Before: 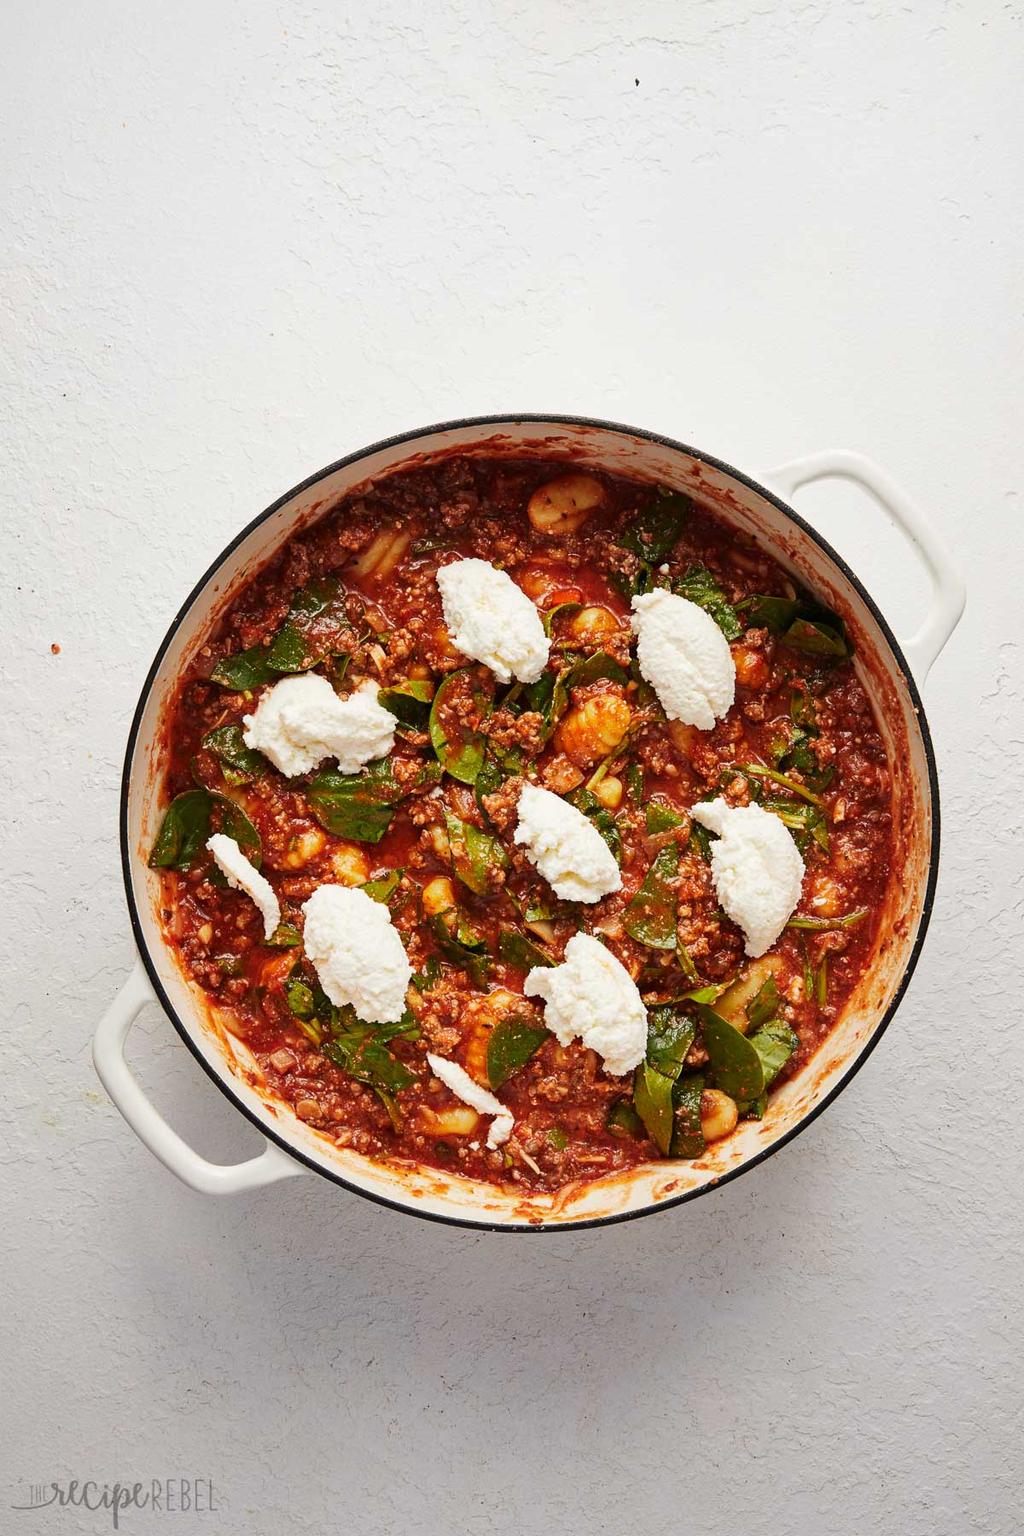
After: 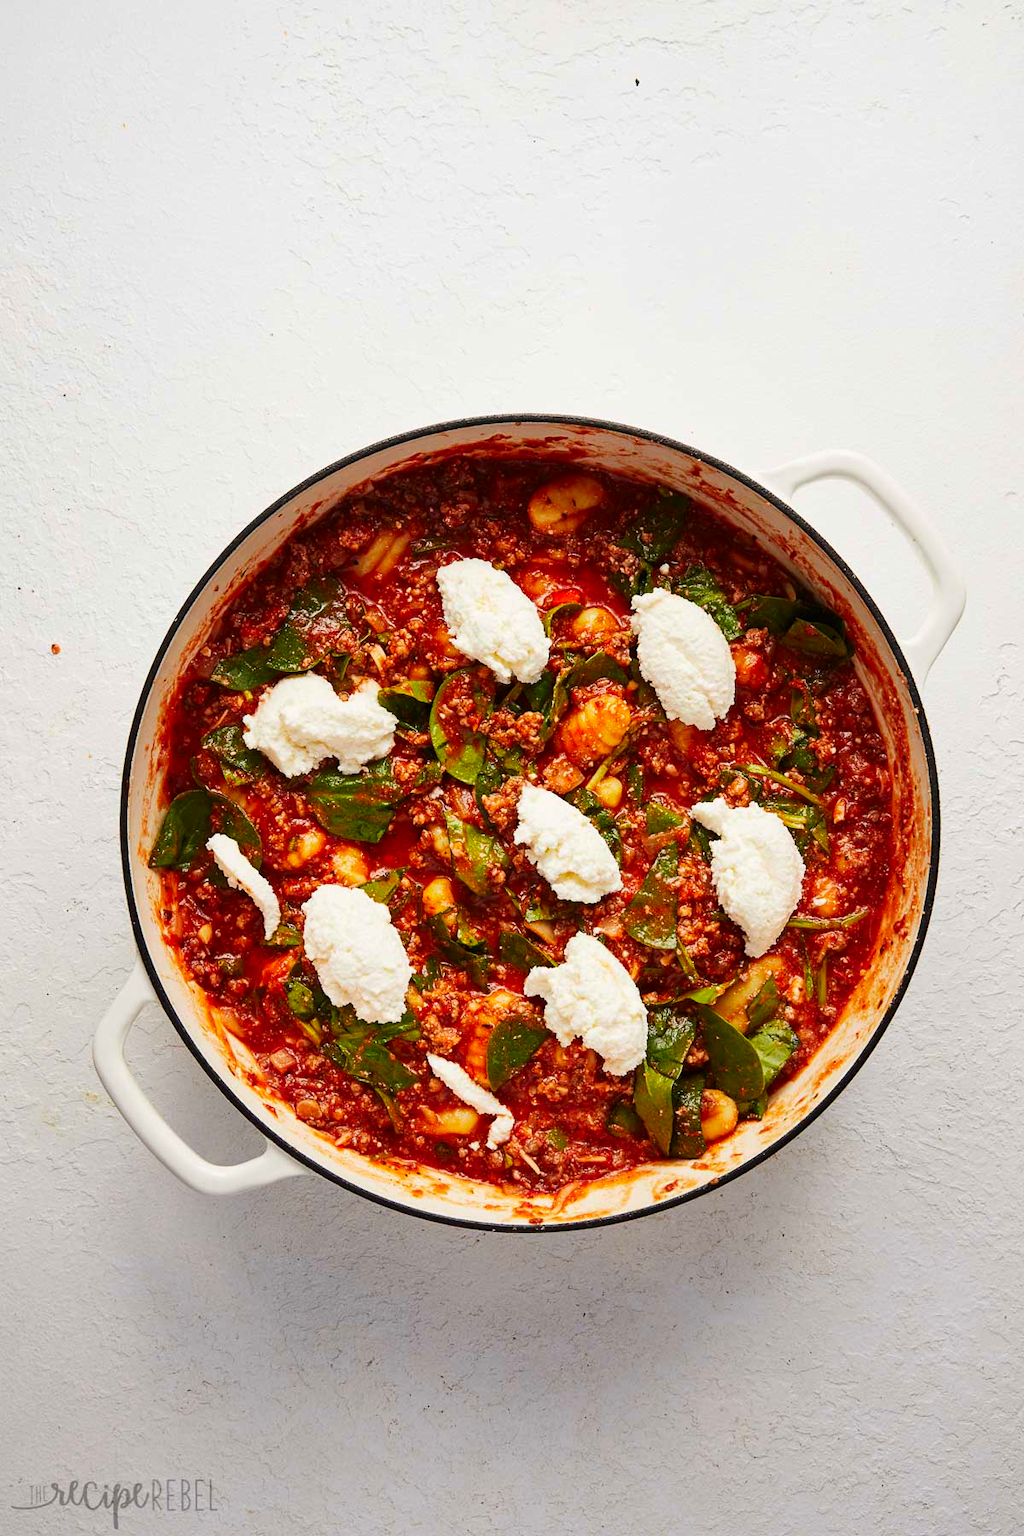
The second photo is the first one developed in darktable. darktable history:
contrast brightness saturation: contrast 0.093, saturation 0.265
